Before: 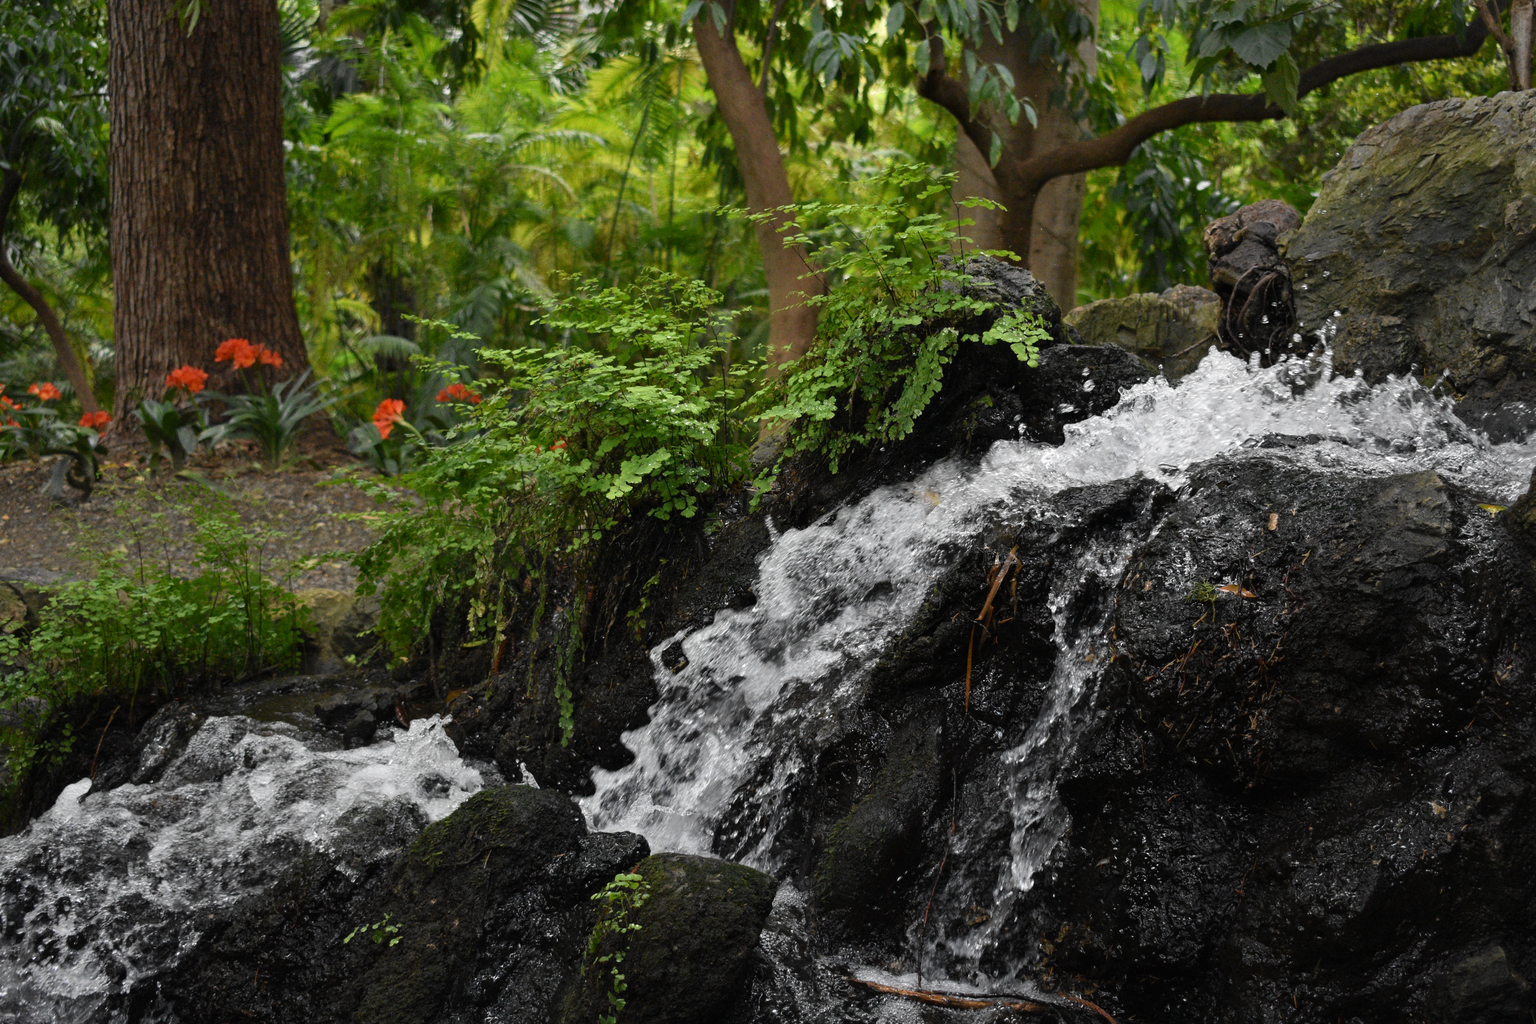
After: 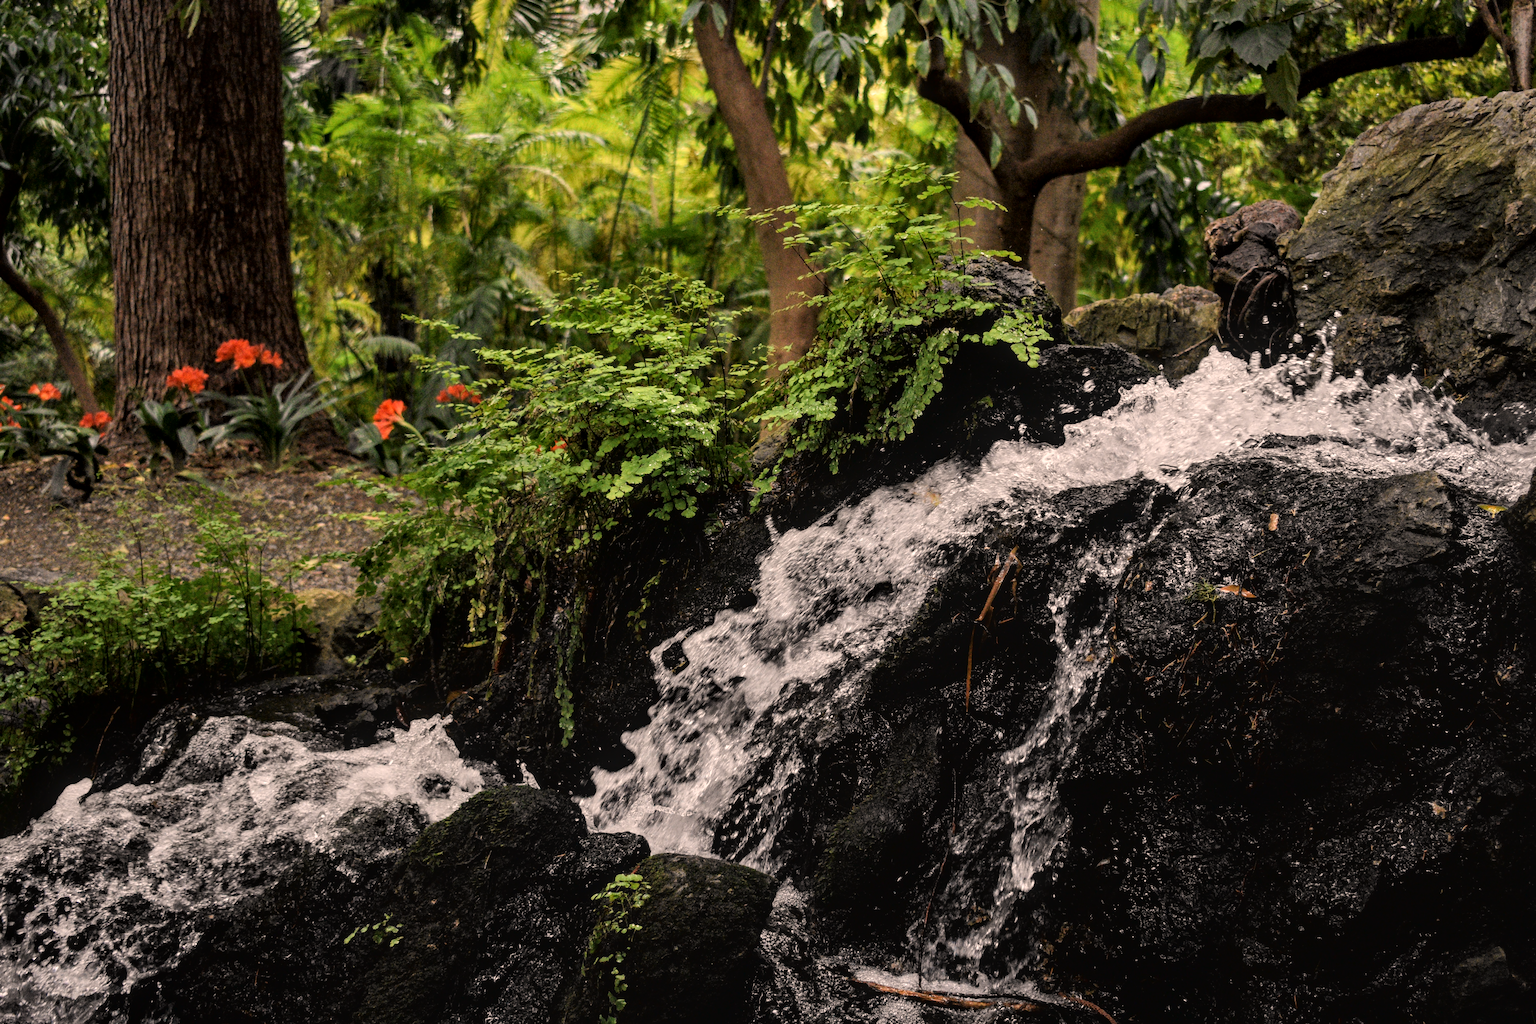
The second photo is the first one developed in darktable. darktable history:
local contrast: on, module defaults
tone curve: curves: ch0 [(0, 0.019) (0.11, 0.036) (0.259, 0.214) (0.378, 0.365) (0.499, 0.529) (1, 1)], color space Lab, linked channels, preserve colors none
white balance: red 1.127, blue 0.943
